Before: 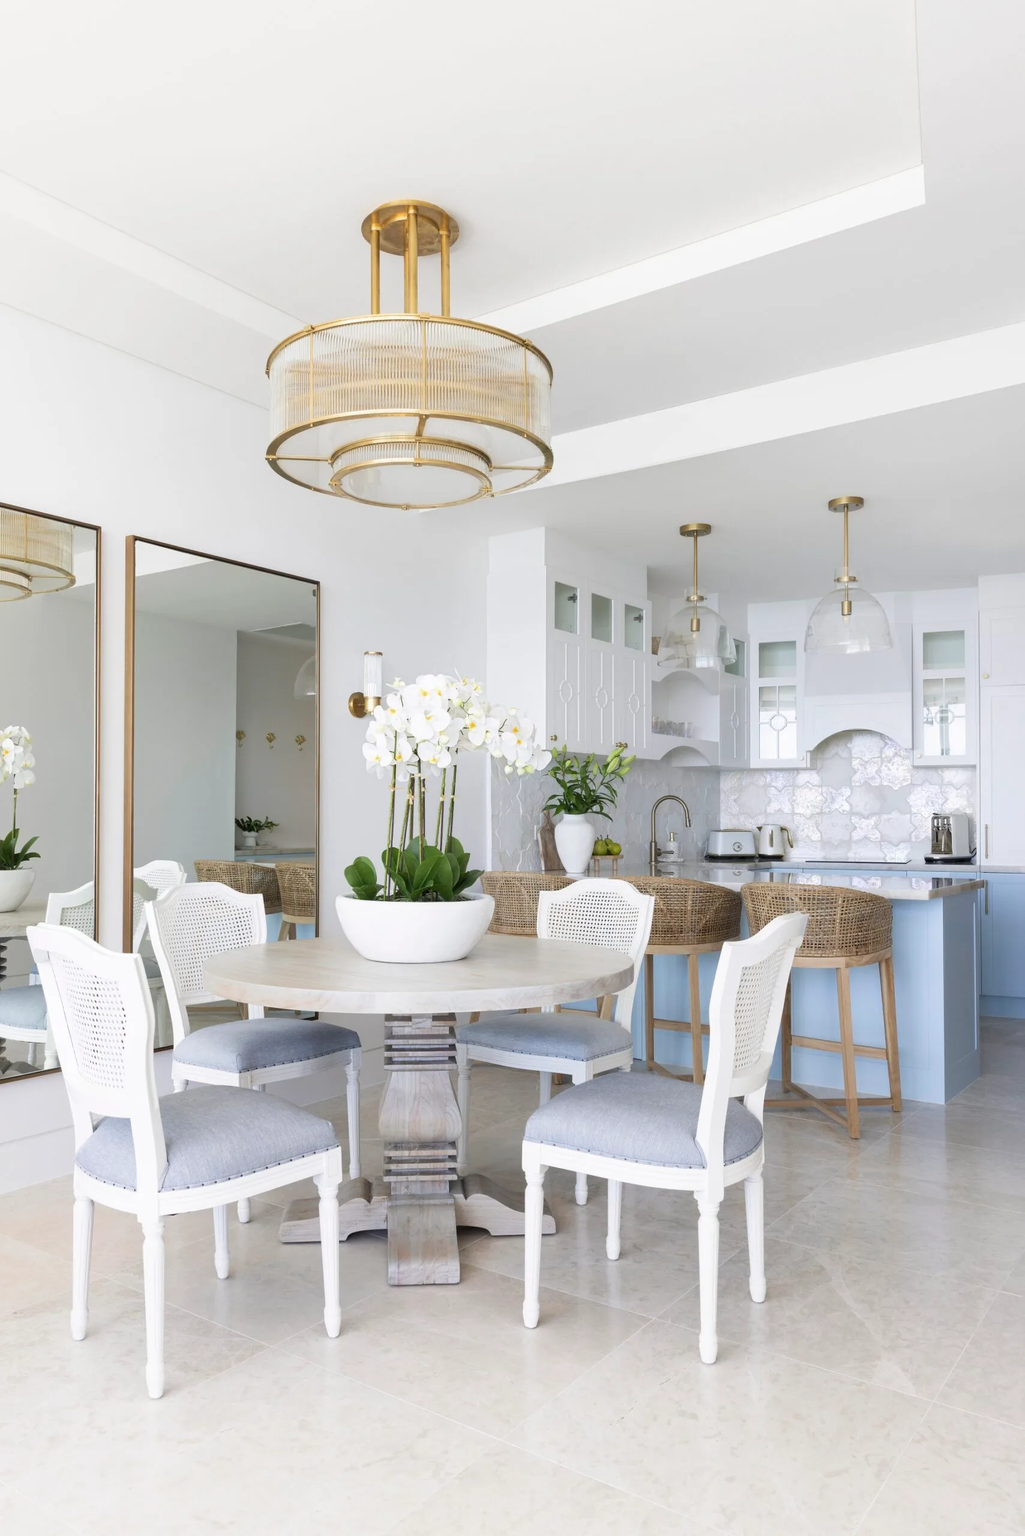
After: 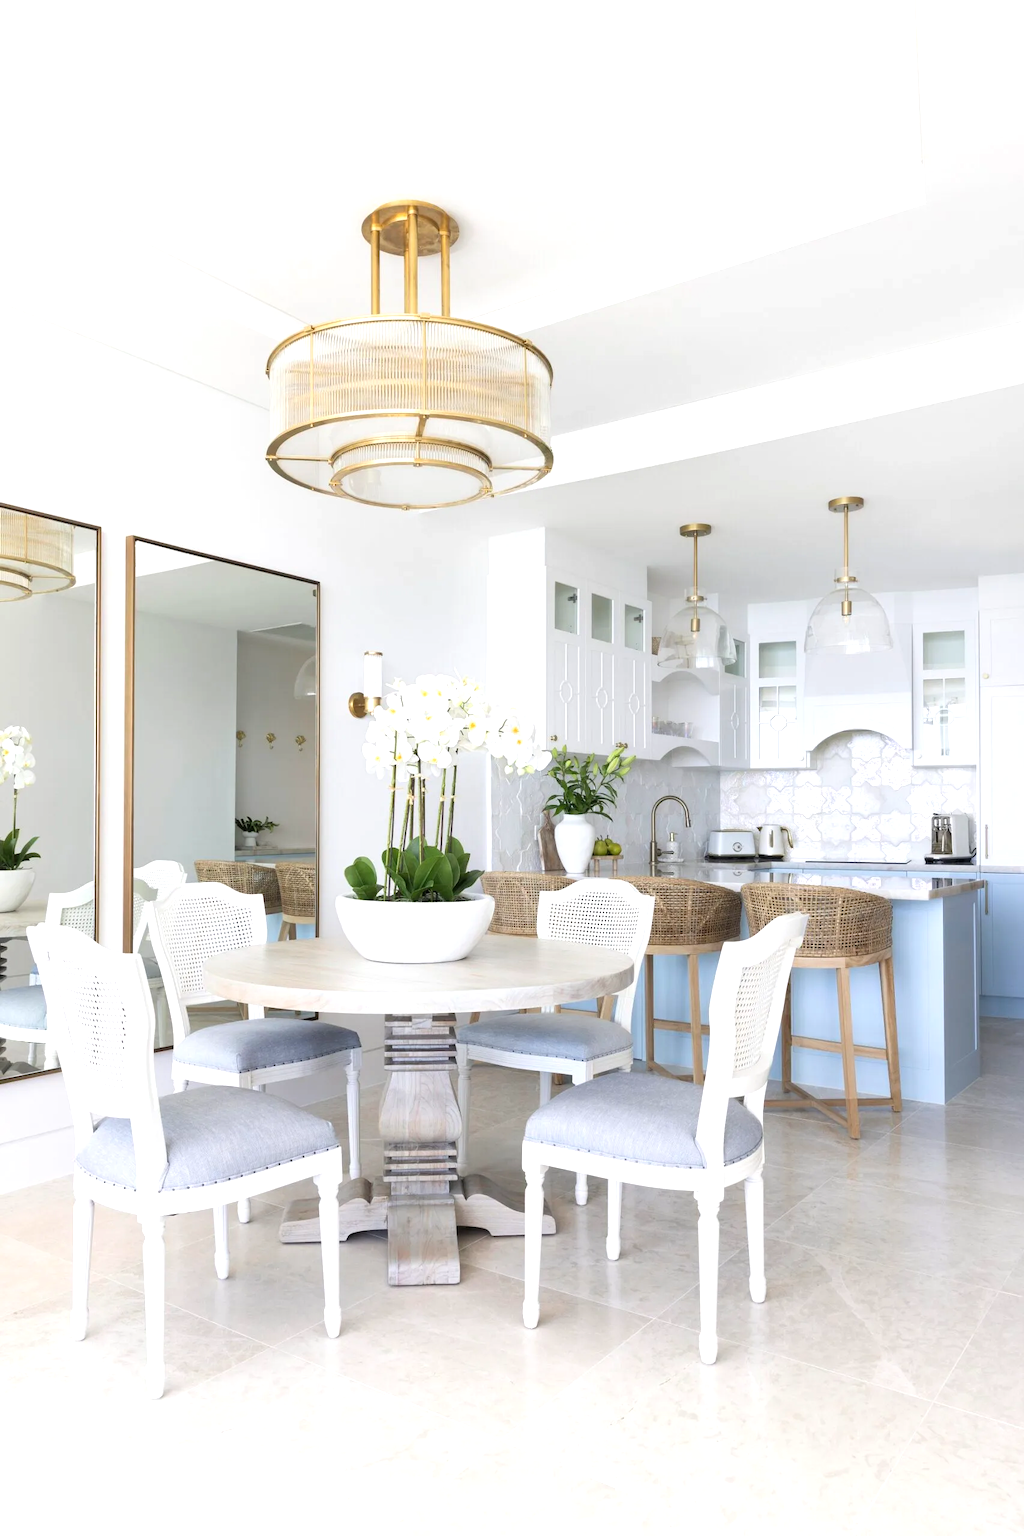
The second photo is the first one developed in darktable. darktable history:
tone equalizer: -8 EV -0.426 EV, -7 EV -0.385 EV, -6 EV -0.306 EV, -5 EV -0.257 EV, -3 EV 0.244 EV, -2 EV 0.324 EV, -1 EV 0.384 EV, +0 EV 0.447 EV
